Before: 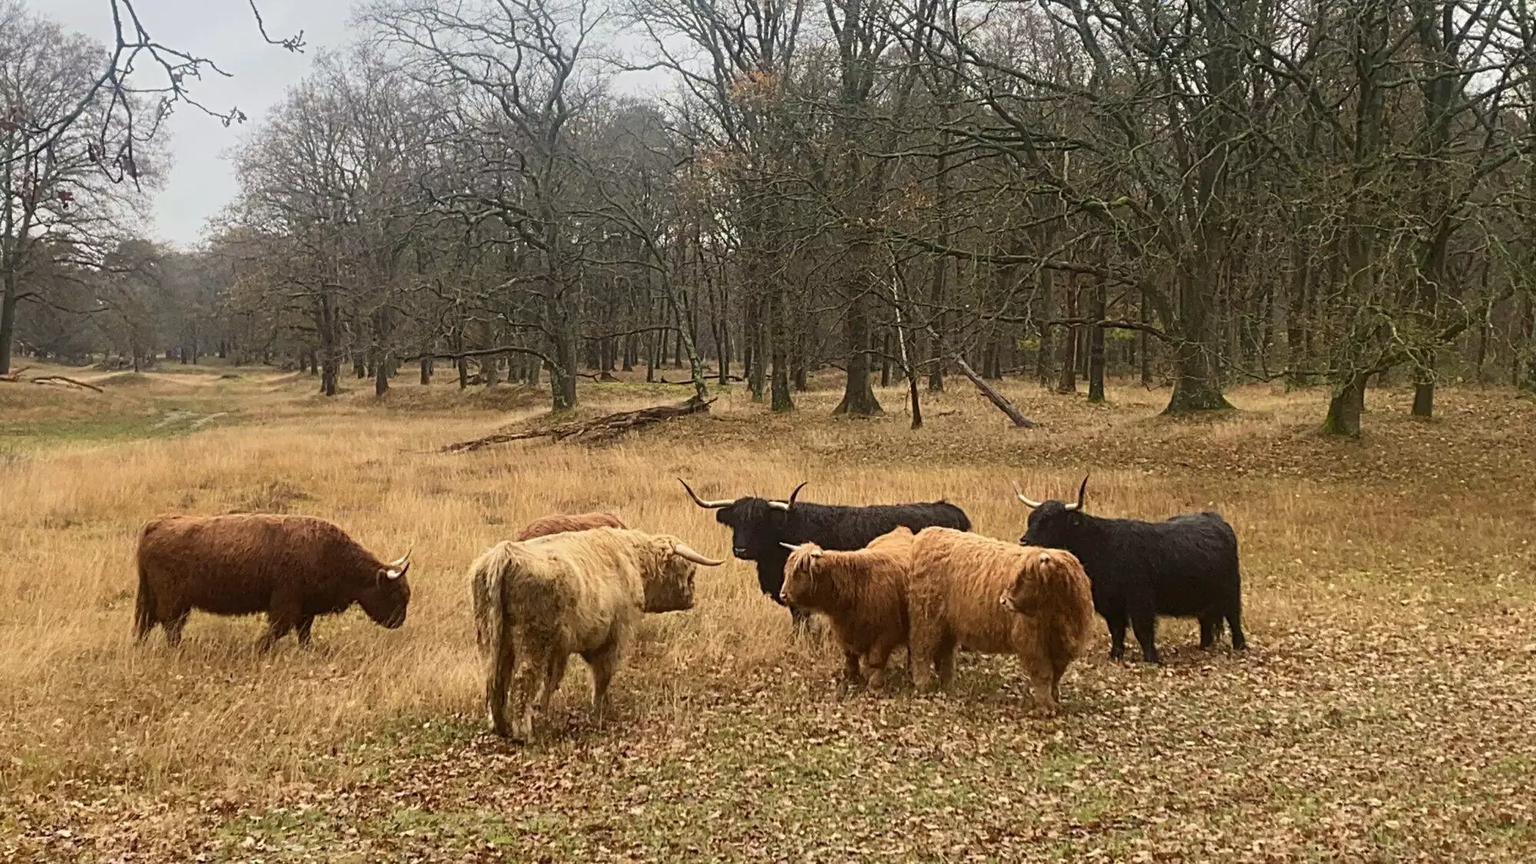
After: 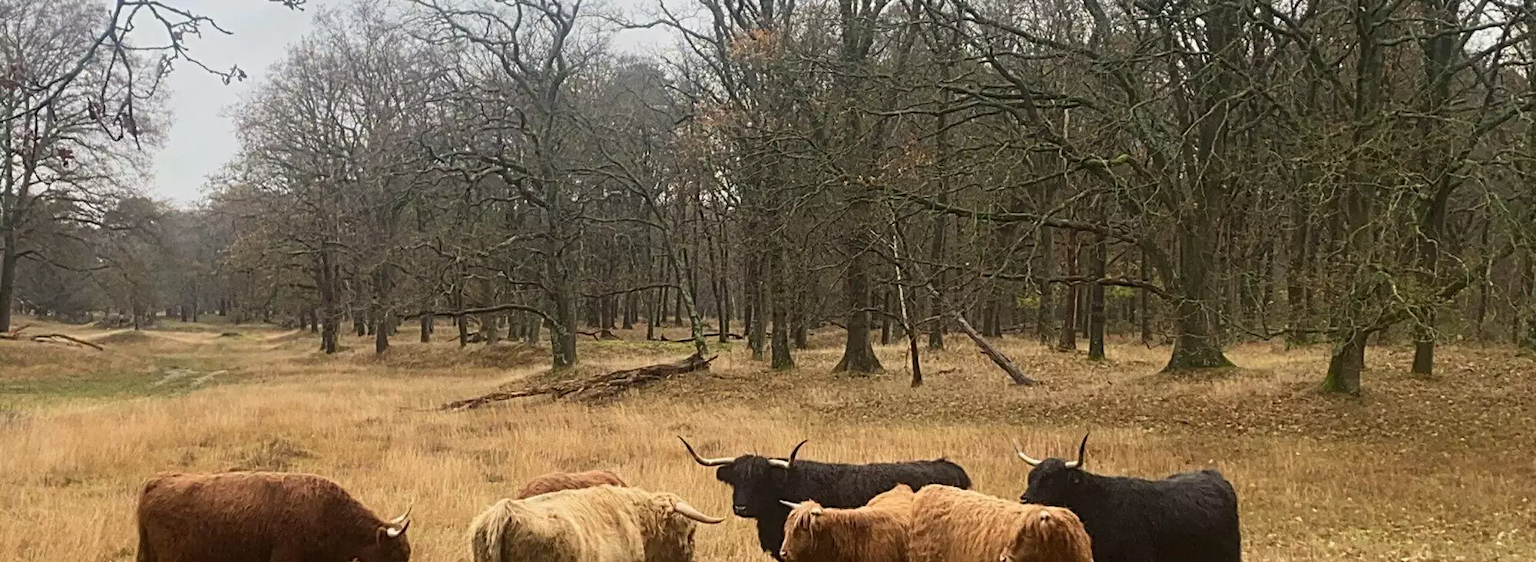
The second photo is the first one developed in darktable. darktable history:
crop and rotate: top 4.922%, bottom 29.927%
